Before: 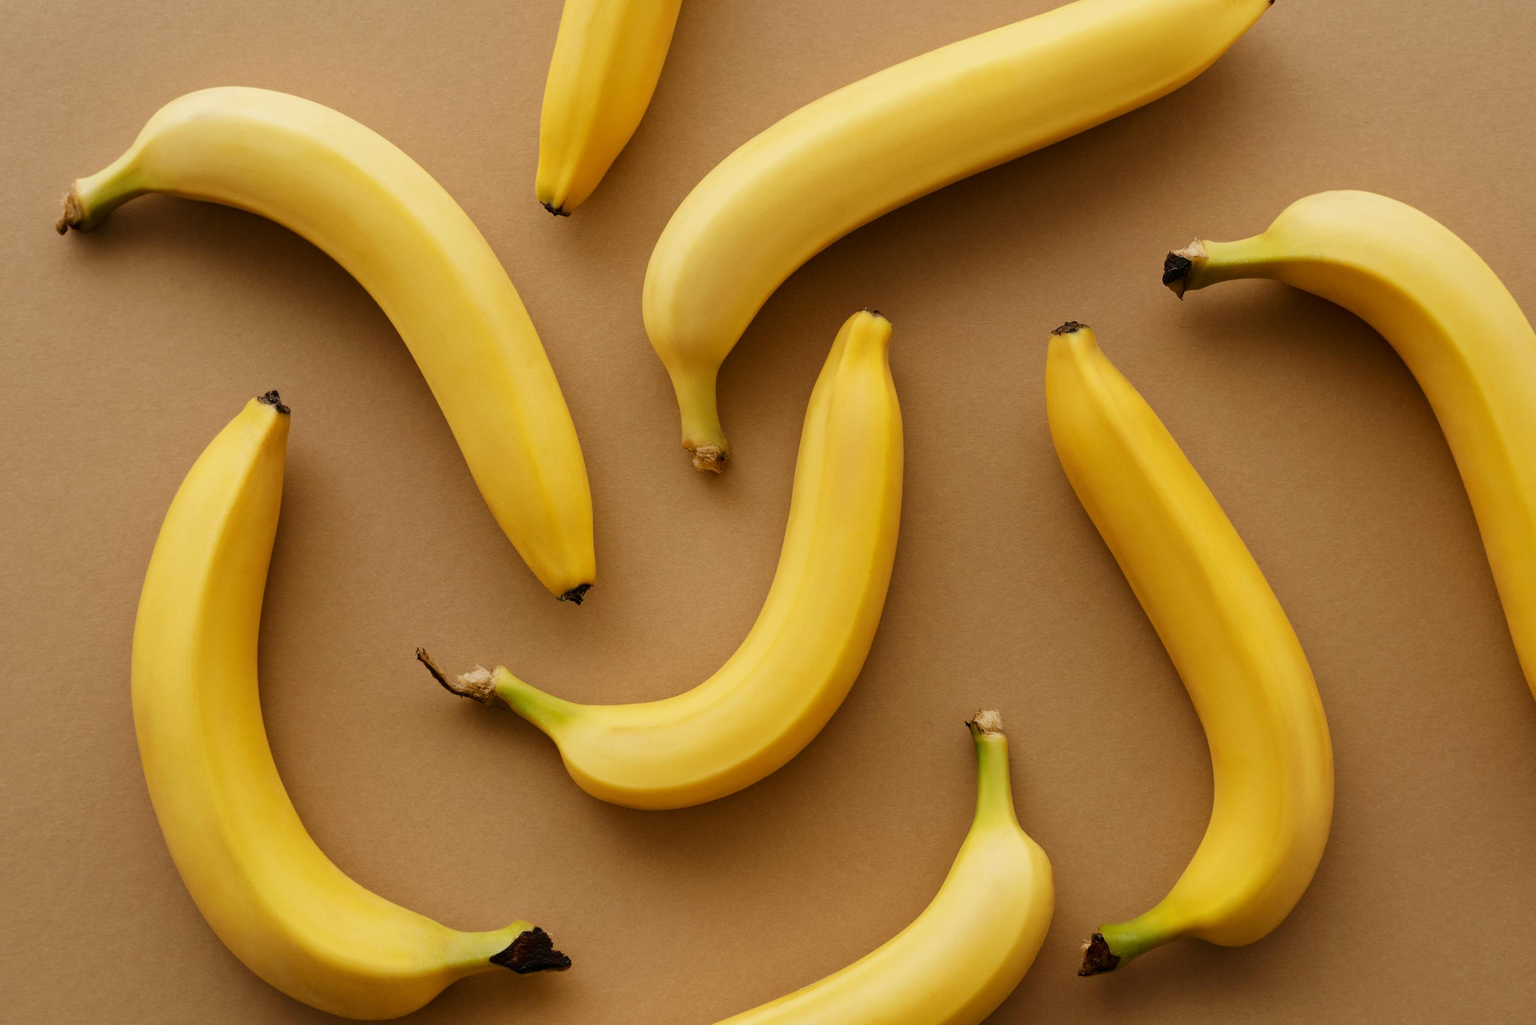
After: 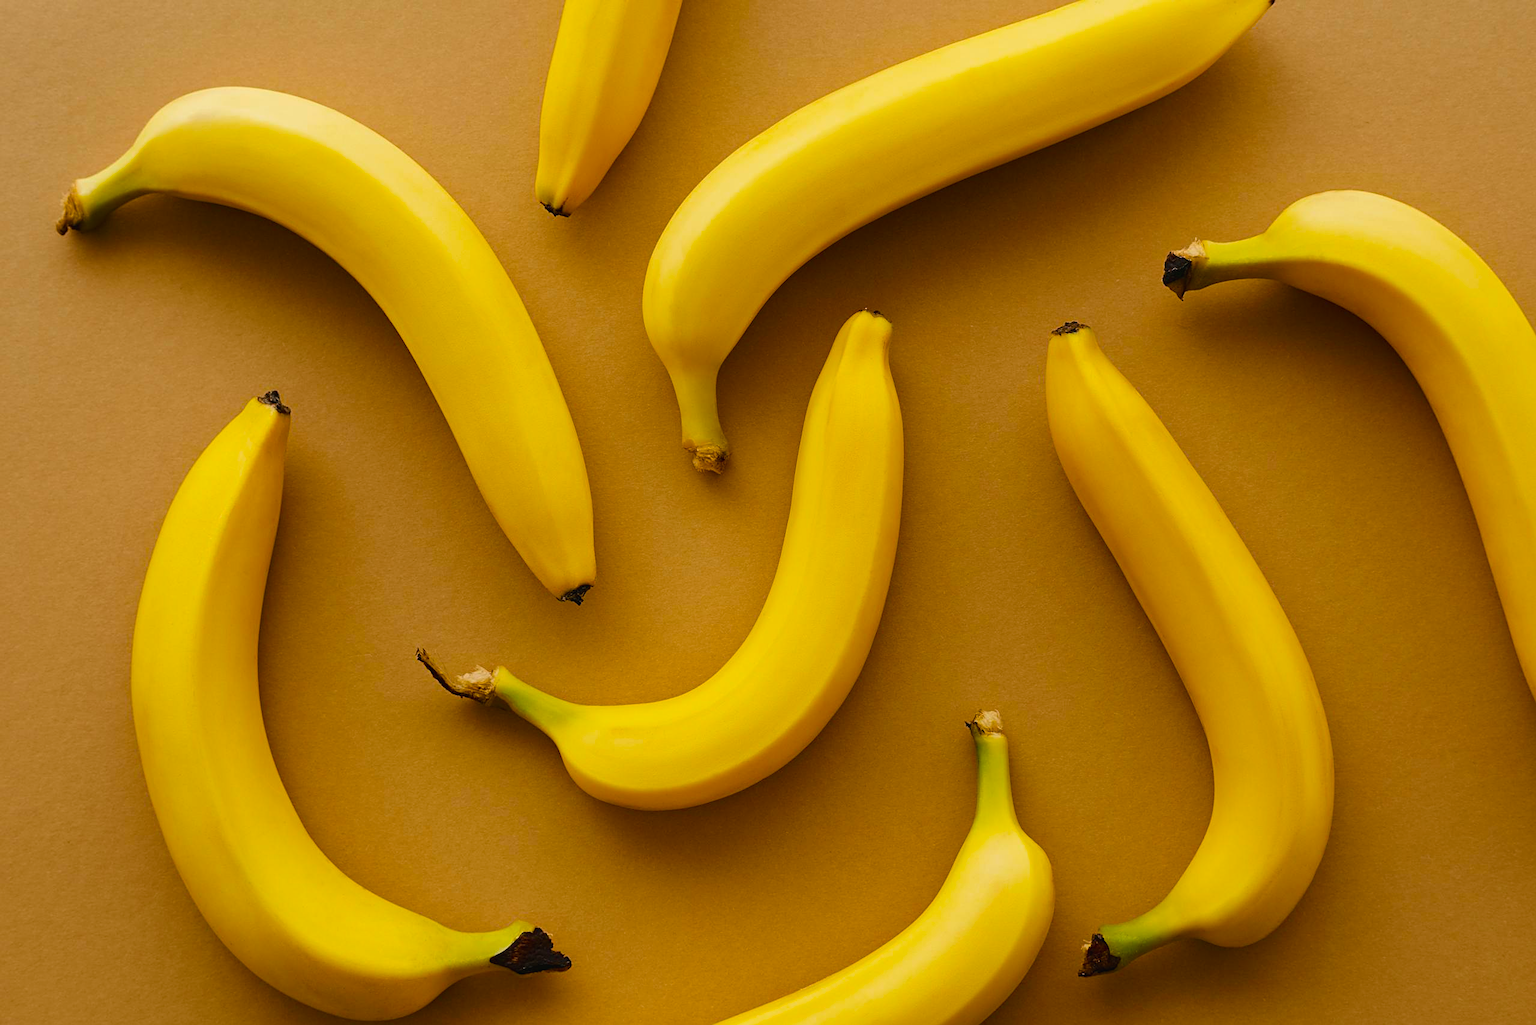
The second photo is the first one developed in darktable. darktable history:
sharpen: on, module defaults
color balance rgb: global offset › luminance 0.249%, perceptual saturation grading › global saturation 39.893%, global vibrance 20%
